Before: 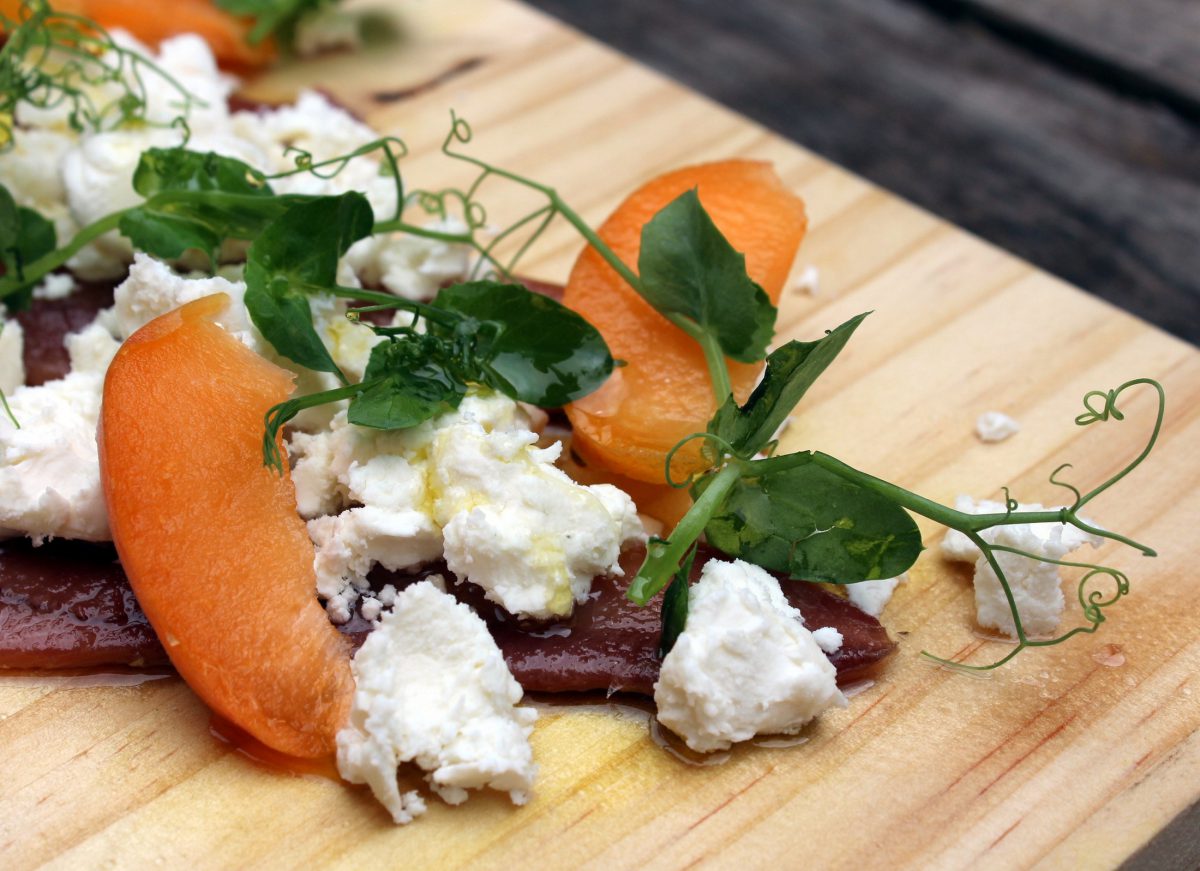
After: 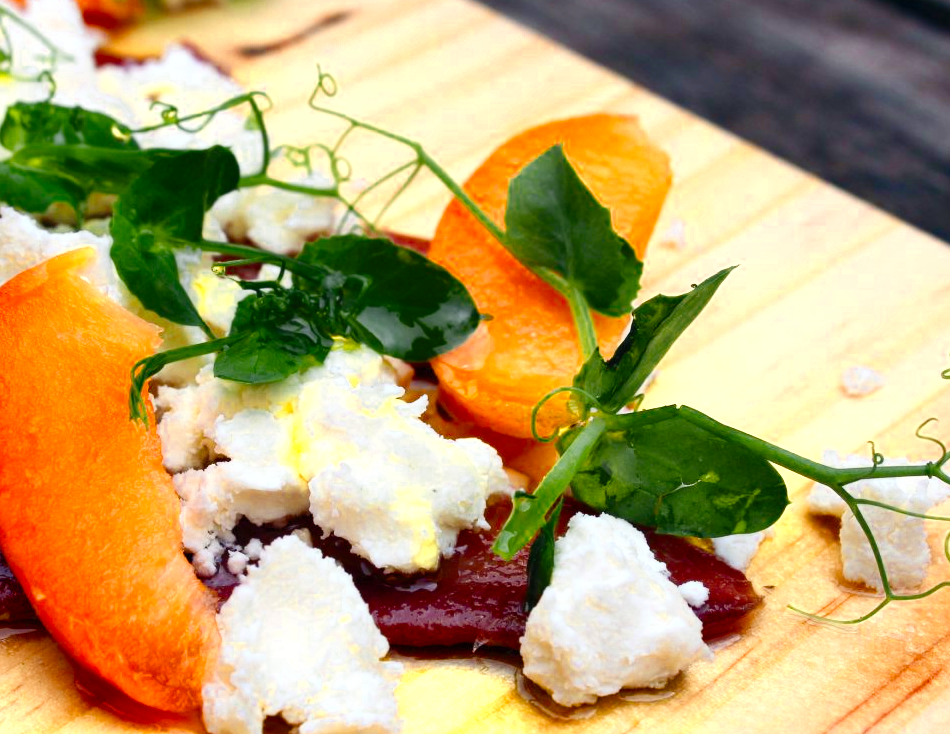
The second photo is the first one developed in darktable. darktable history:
exposure: compensate highlight preservation false
contrast brightness saturation: contrast 0.2, brightness 0.16, saturation 0.22
crop: left 11.225%, top 5.381%, right 9.565%, bottom 10.314%
color zones: curves: ch0 [(0.004, 0.305) (0.261, 0.623) (0.389, 0.399) (0.708, 0.571) (0.947, 0.34)]; ch1 [(0.025, 0.645) (0.229, 0.584) (0.326, 0.551) (0.484, 0.262) (0.757, 0.643)]
color balance rgb: perceptual saturation grading › global saturation 20%, perceptual saturation grading › highlights -25%, perceptual saturation grading › shadows 25%
